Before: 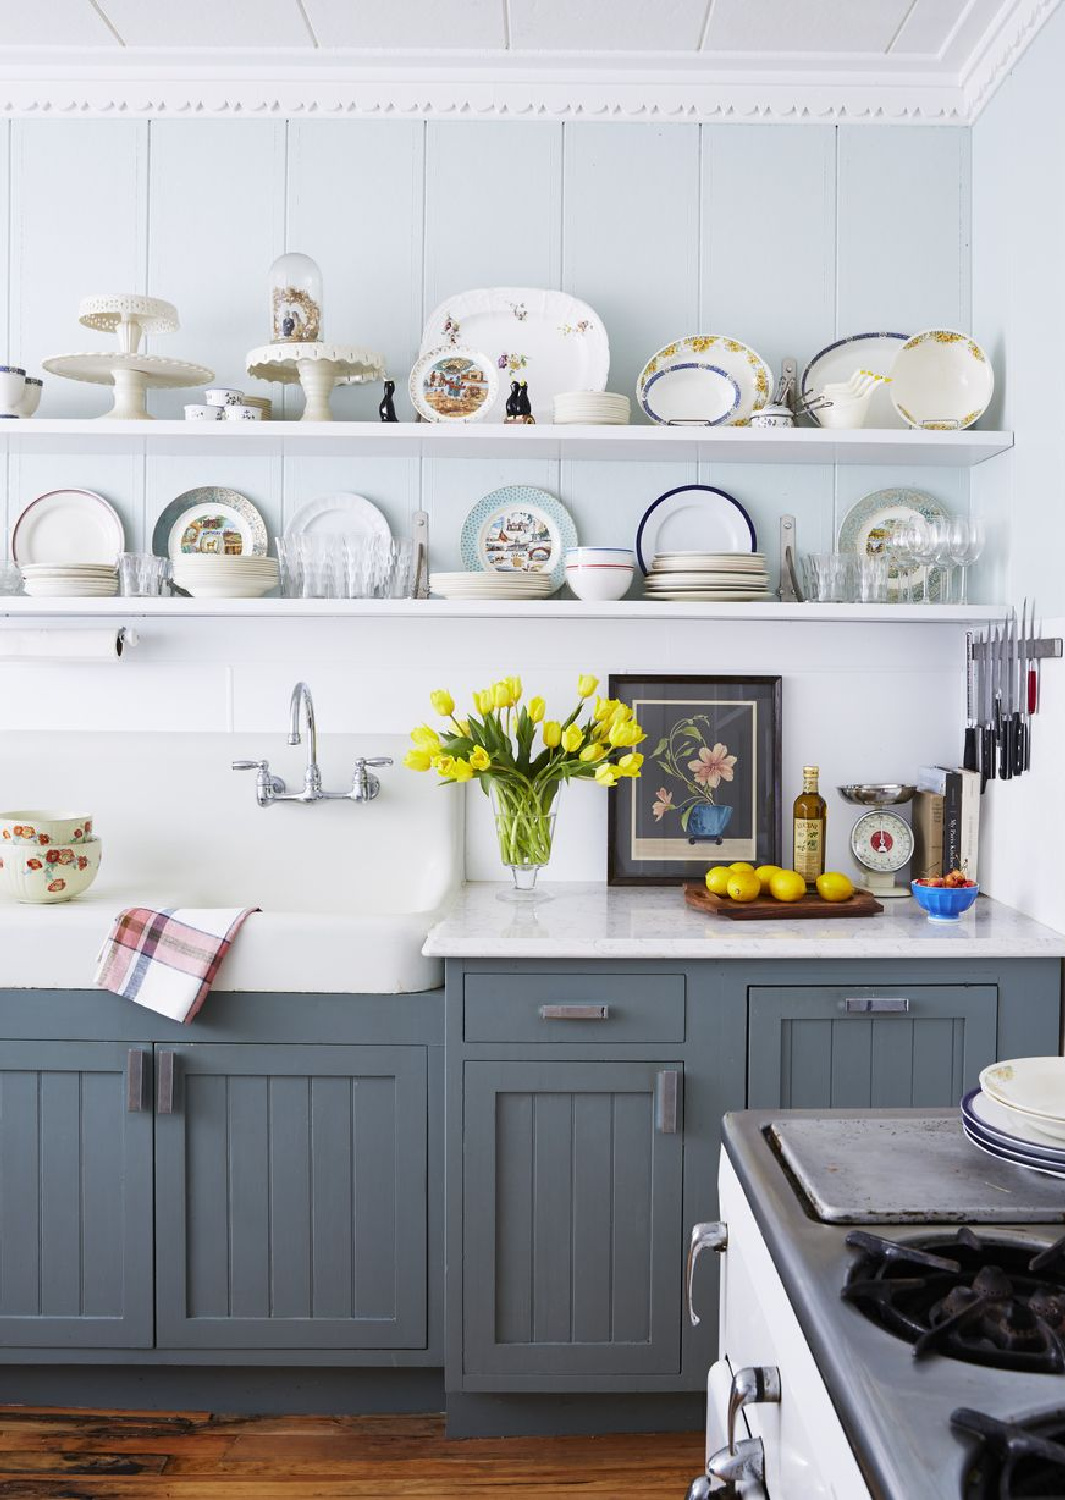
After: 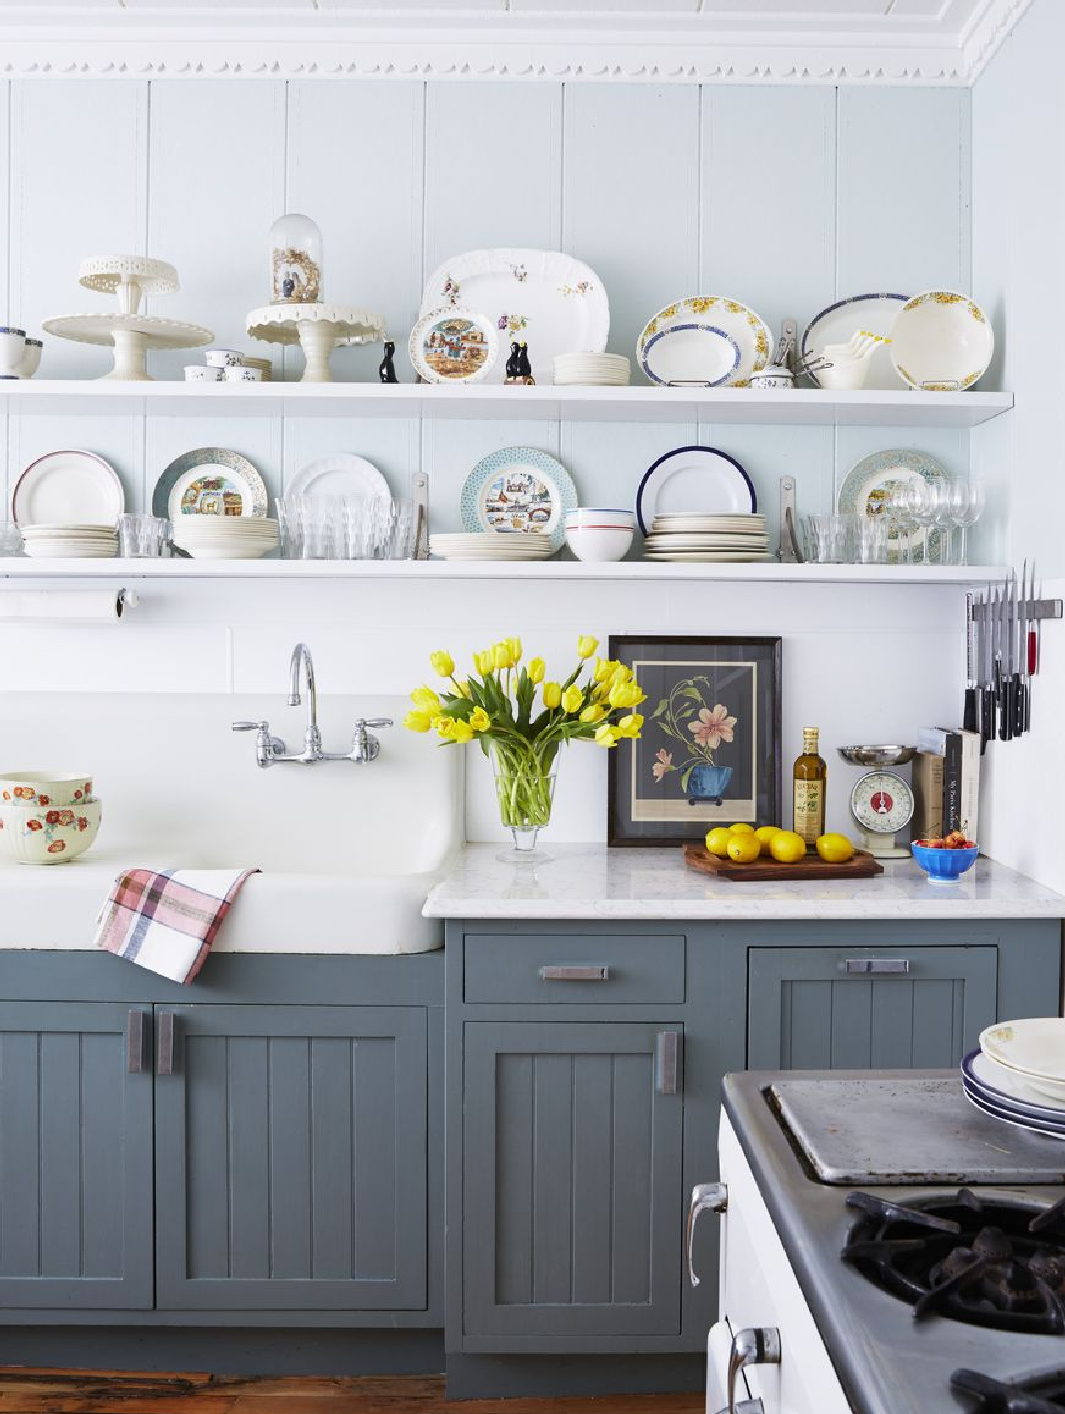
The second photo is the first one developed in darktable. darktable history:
crop and rotate: top 2.613%, bottom 3.118%
